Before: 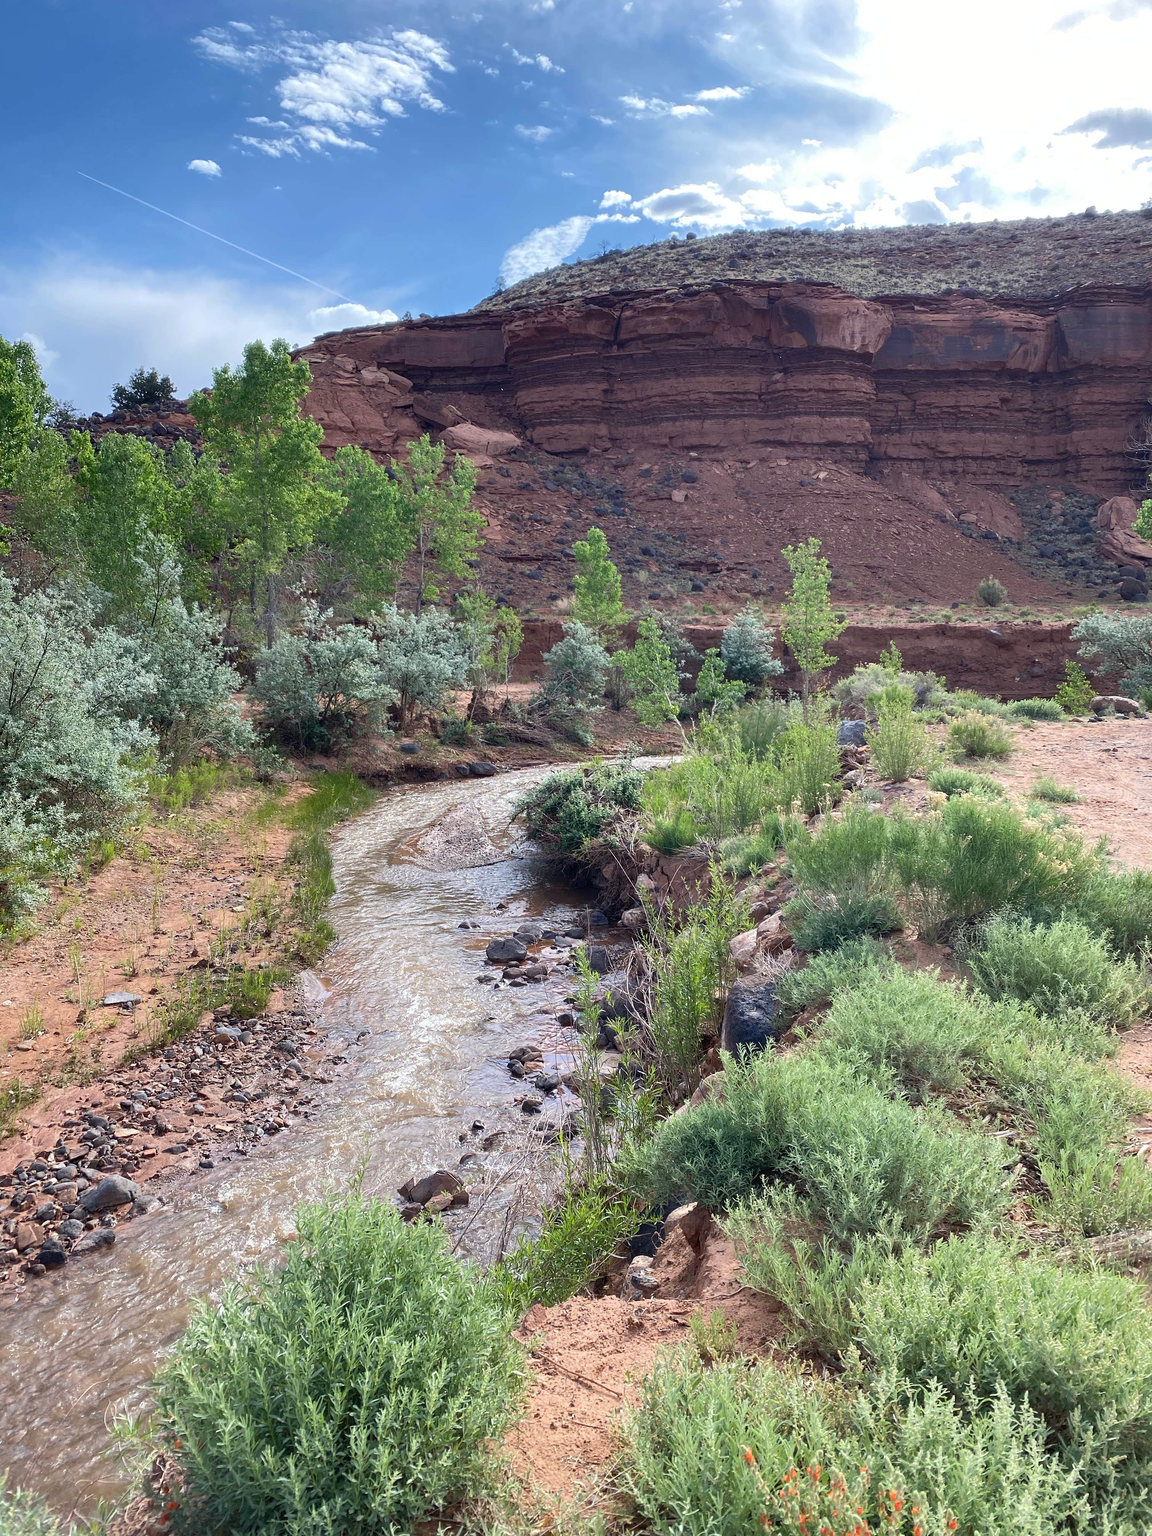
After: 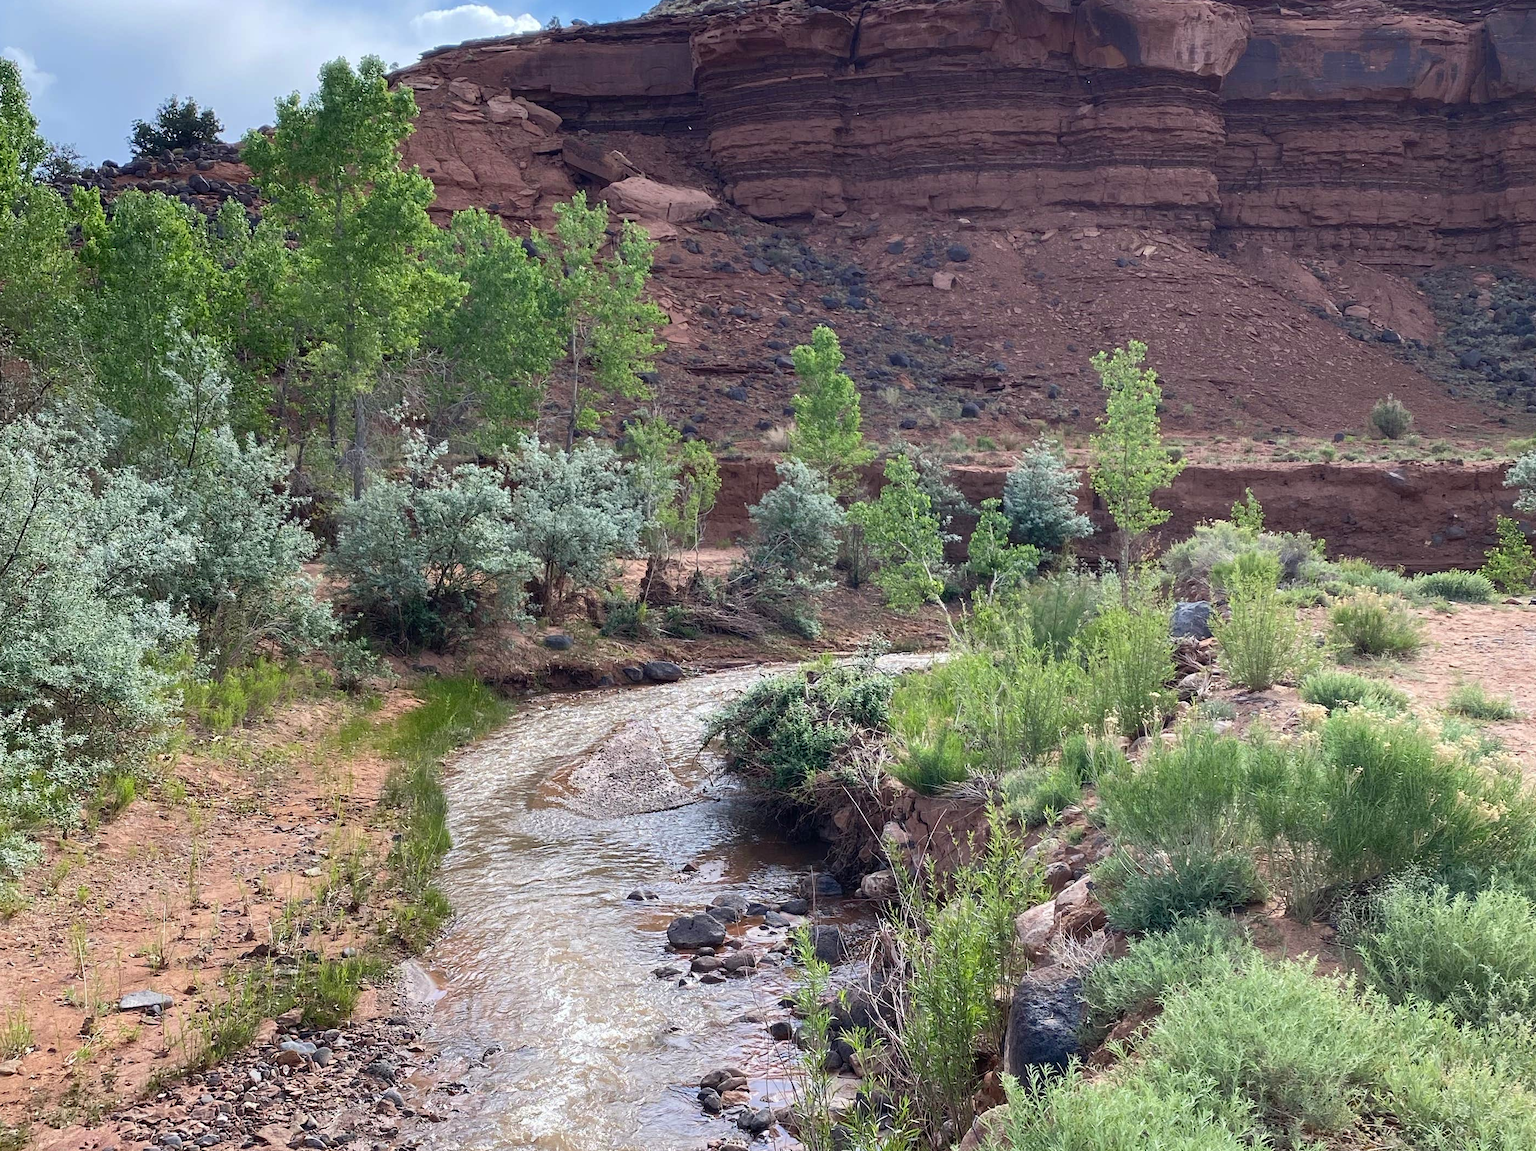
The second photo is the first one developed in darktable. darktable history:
crop: left 1.812%, top 19.546%, right 5.082%, bottom 28.101%
